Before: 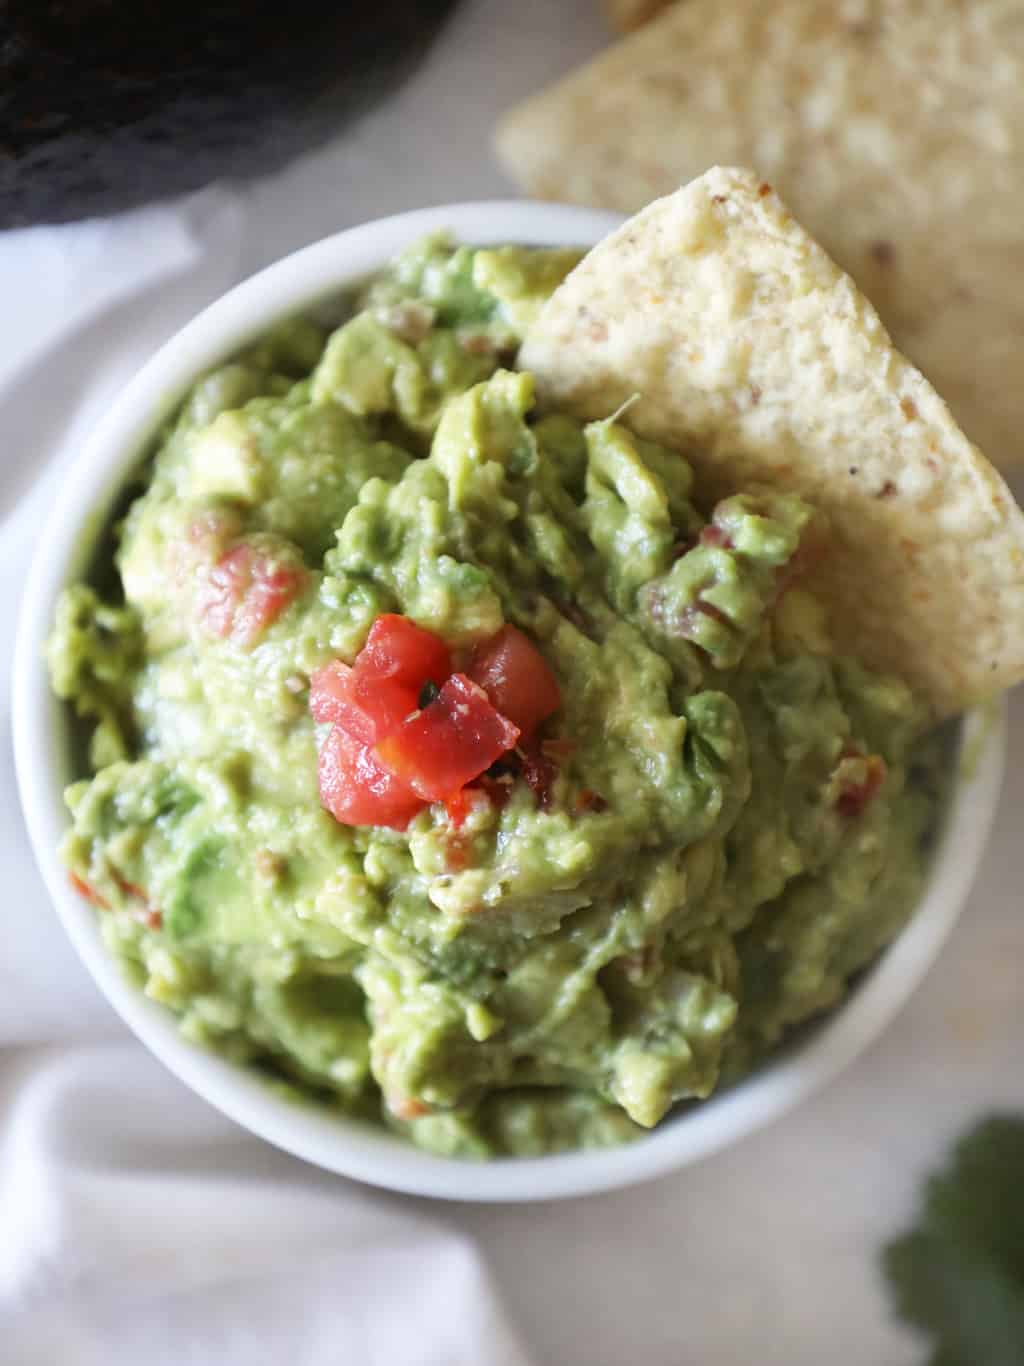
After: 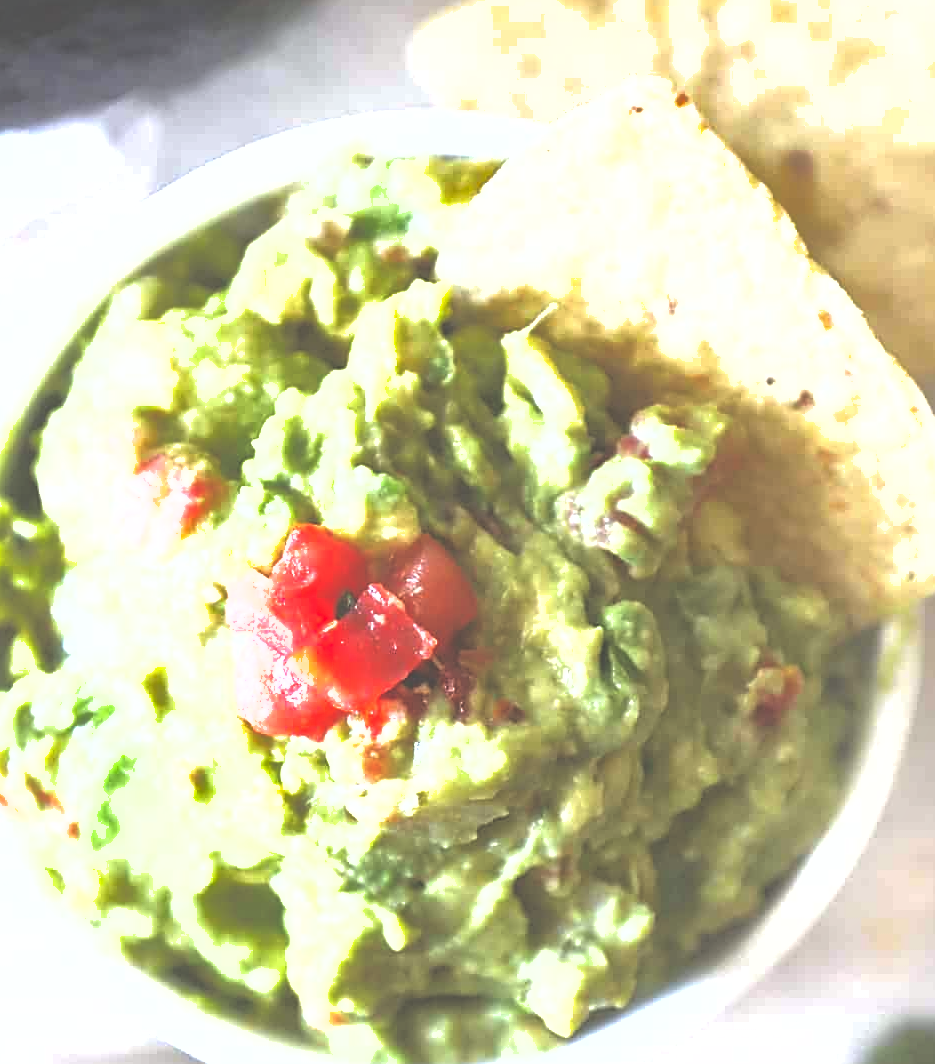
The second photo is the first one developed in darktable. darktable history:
shadows and highlights: on, module defaults
white balance: red 0.982, blue 1.018
exposure: black level correction -0.023, exposure 1.397 EV, compensate highlight preservation false
levels: levels [0.073, 0.497, 0.972]
sharpen: on, module defaults
crop: left 8.155%, top 6.611%, bottom 15.385%
